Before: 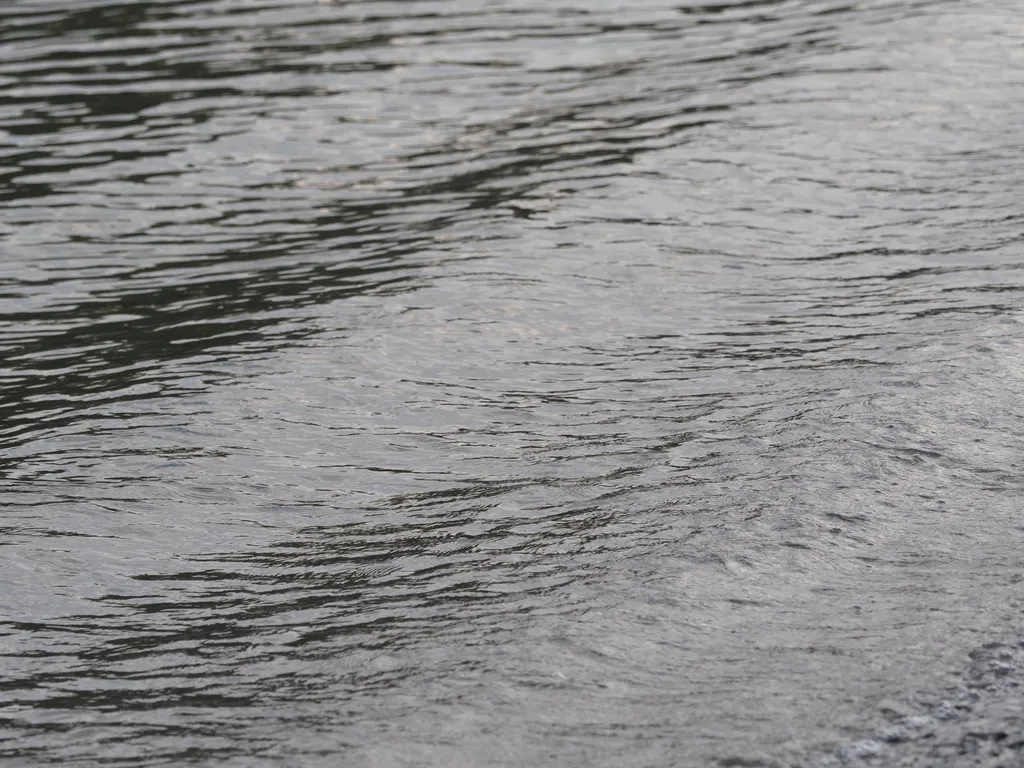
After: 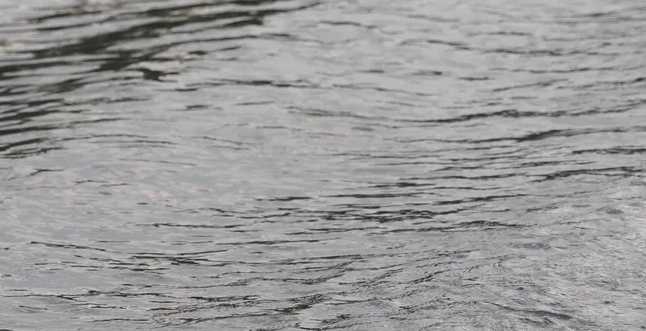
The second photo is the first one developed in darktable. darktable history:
crop: left 36.194%, top 18.022%, right 0.667%, bottom 38.768%
